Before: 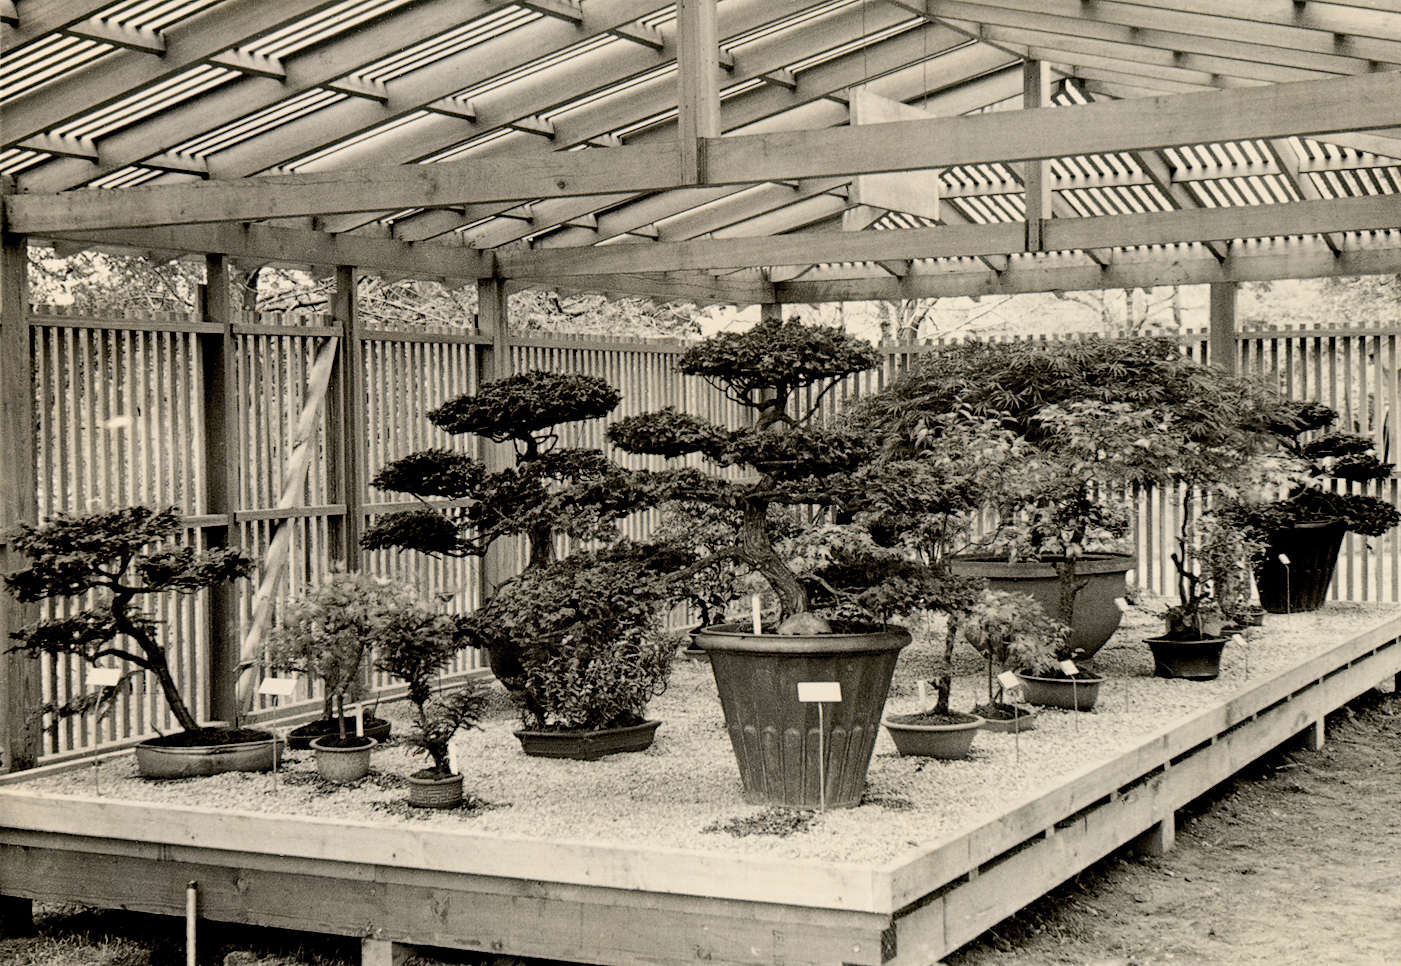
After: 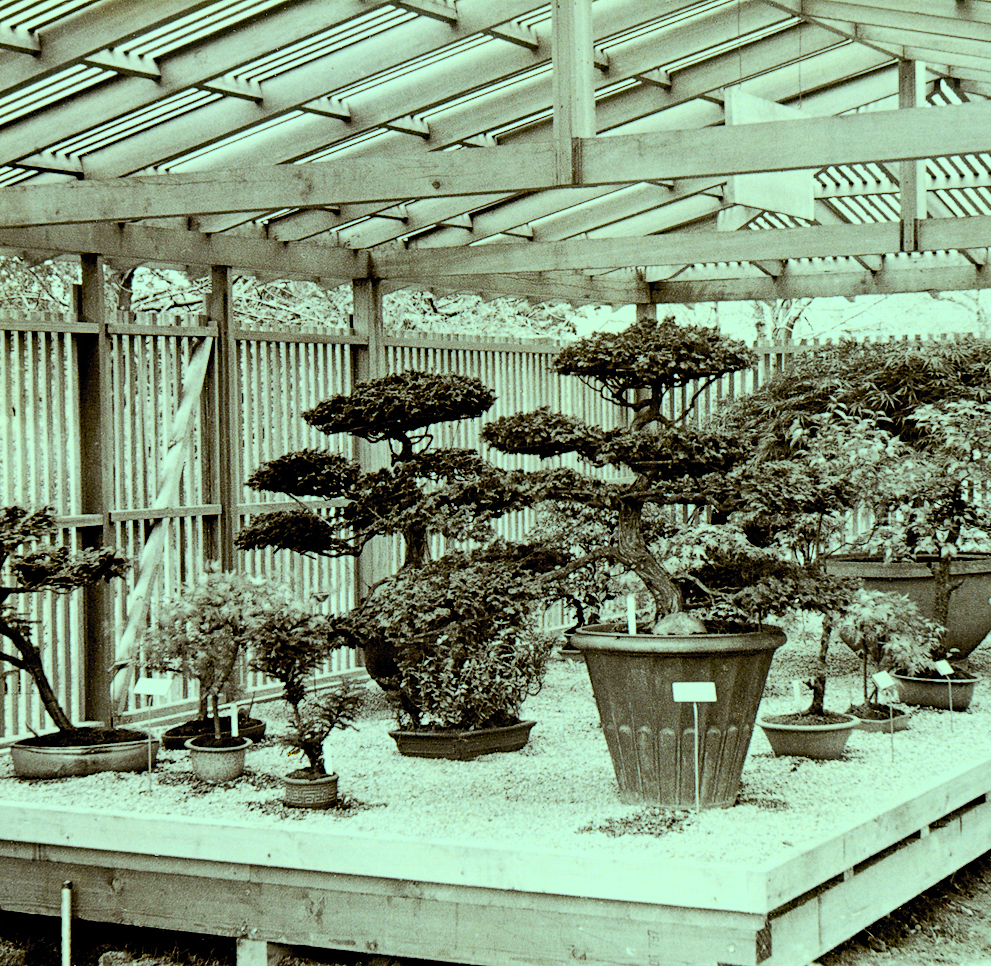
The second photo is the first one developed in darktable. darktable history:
color balance rgb: highlights gain › chroma 5.413%, highlights gain › hue 197.54°, linear chroma grading › global chroma 14.41%, perceptual saturation grading › global saturation 0.228%, perceptual saturation grading › highlights -8.334%, perceptual saturation grading › mid-tones 18.575%, perceptual saturation grading › shadows 29.233%, global vibrance 20%
crop and rotate: left 8.975%, right 20.282%
contrast brightness saturation: contrast 0.2, brightness 0.159, saturation 0.22
